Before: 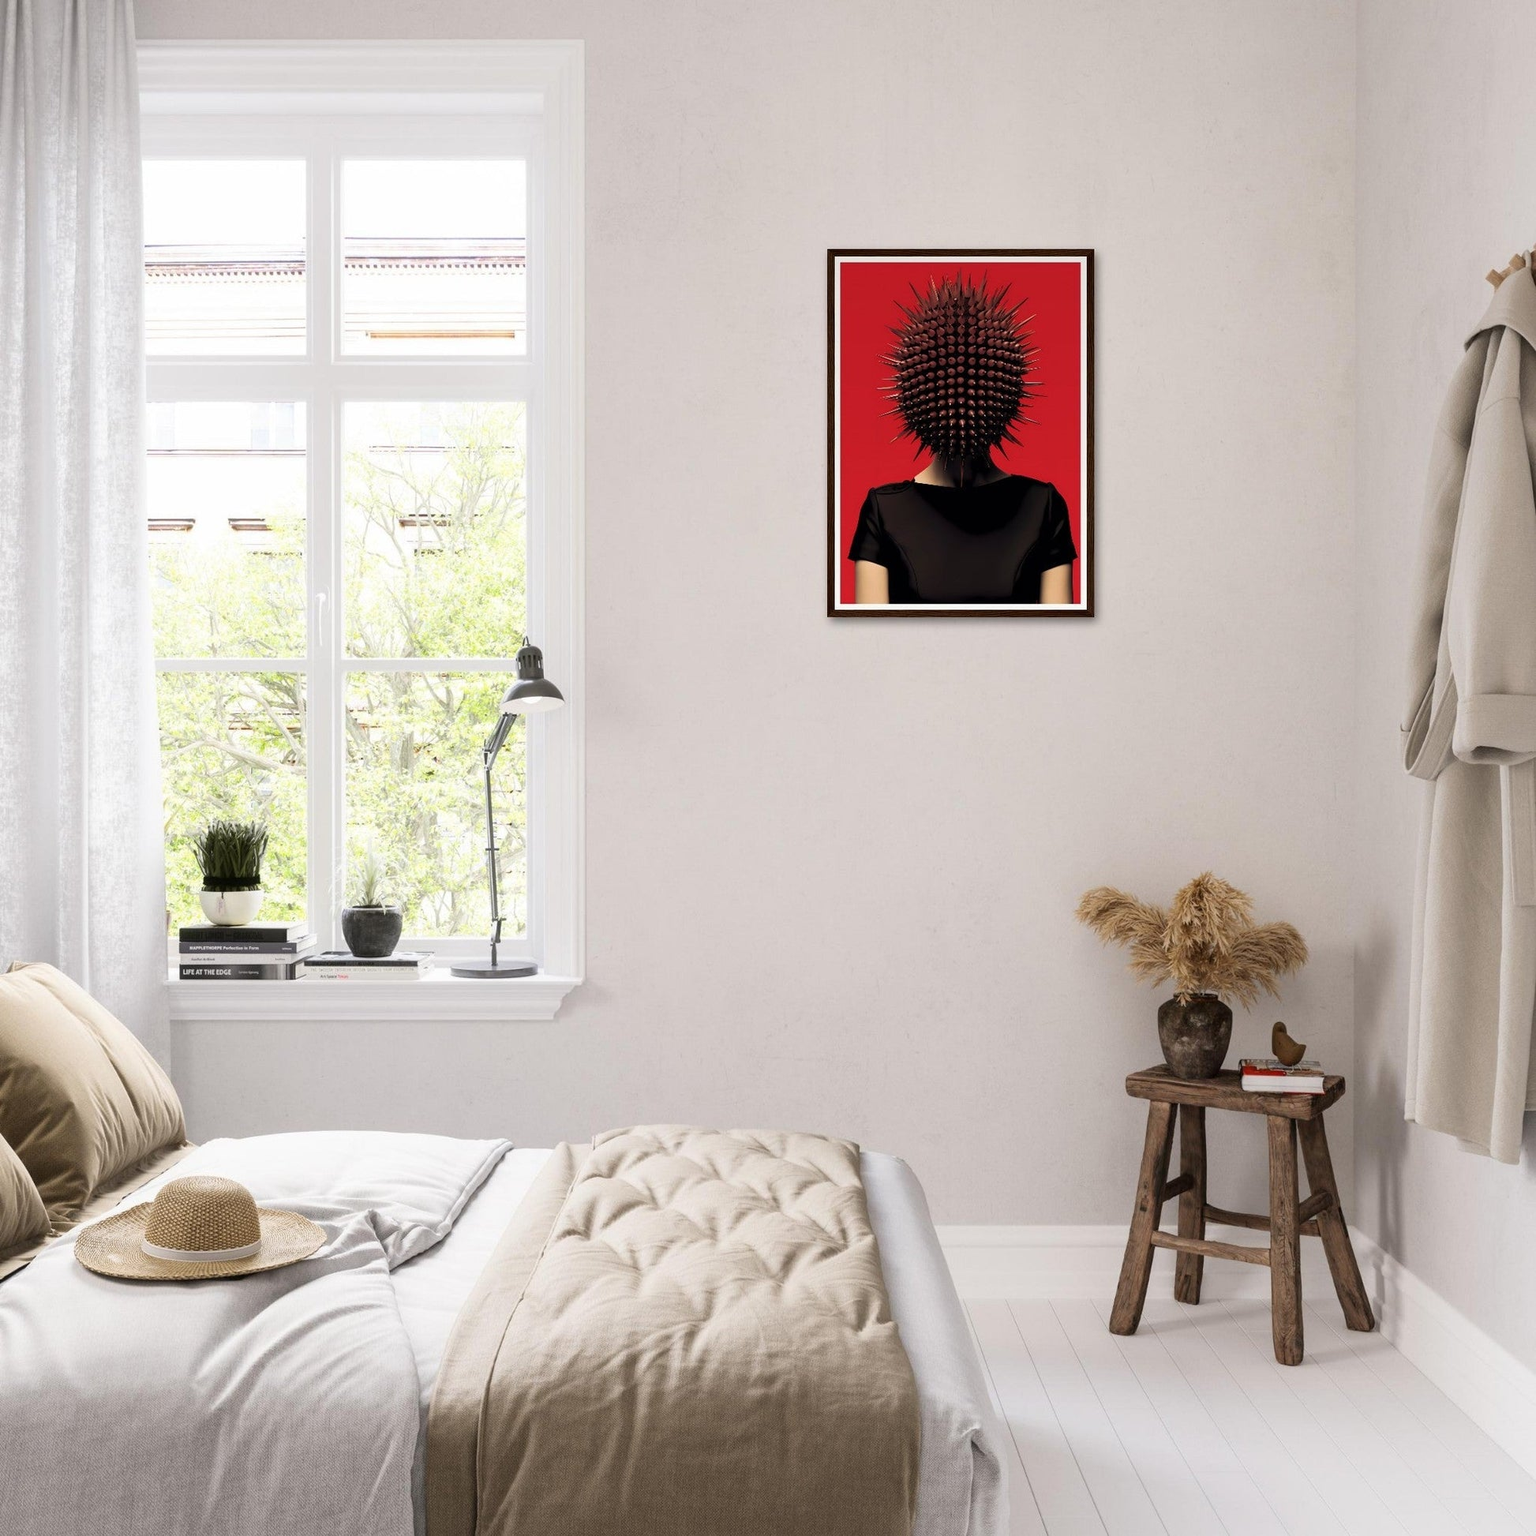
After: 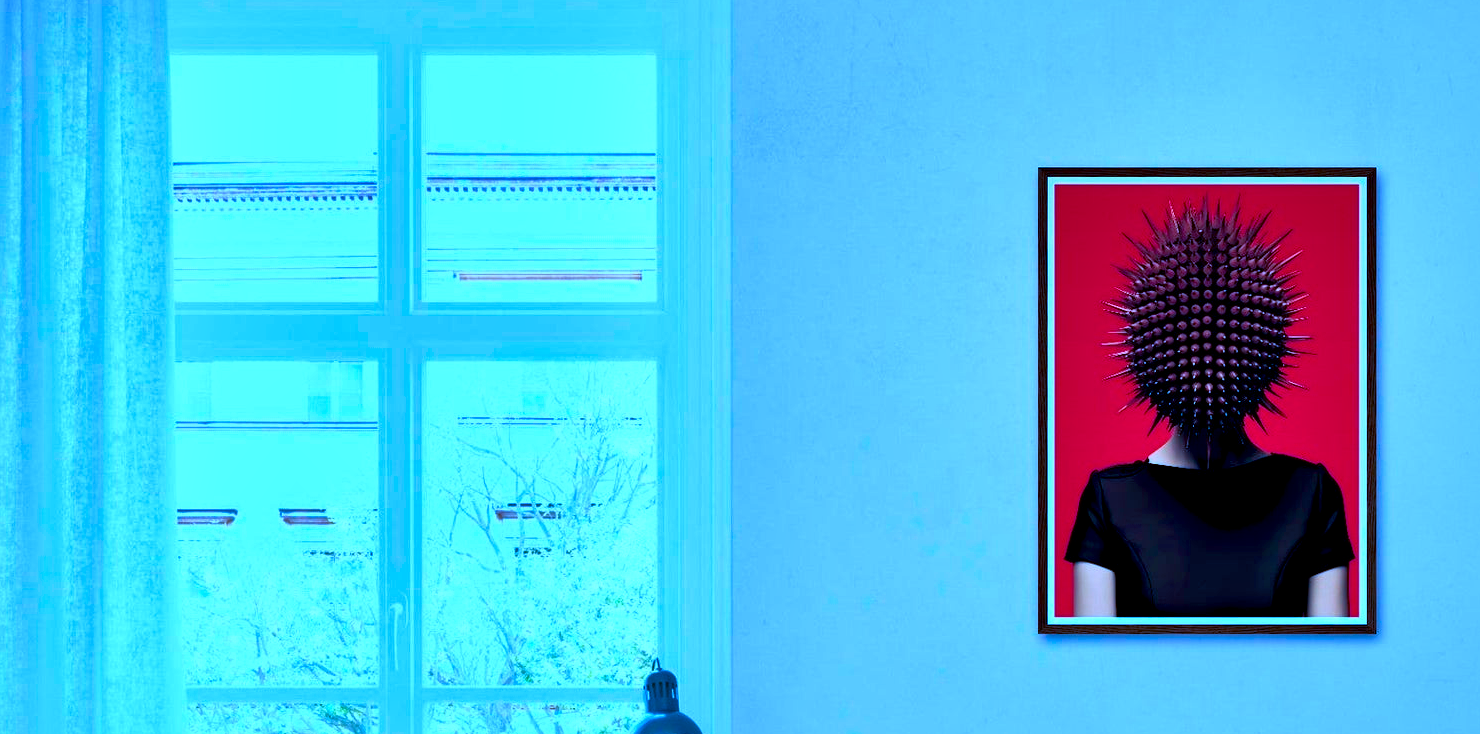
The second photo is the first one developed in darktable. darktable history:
color balance rgb: highlights gain › chroma 2.921%, highlights gain › hue 61.21°, perceptual saturation grading › global saturation 36.558%, perceptual saturation grading › shadows 36.19%, global vibrance 20%
local contrast: mode bilateral grid, contrast 71, coarseness 75, detail 180%, midtone range 0.2
crop: left 0.562%, top 7.639%, right 23.359%, bottom 54.612%
exposure: black level correction 0.001, compensate highlight preservation false
color calibration: illuminant as shot in camera, x 0.461, y 0.419, temperature 2697.24 K
